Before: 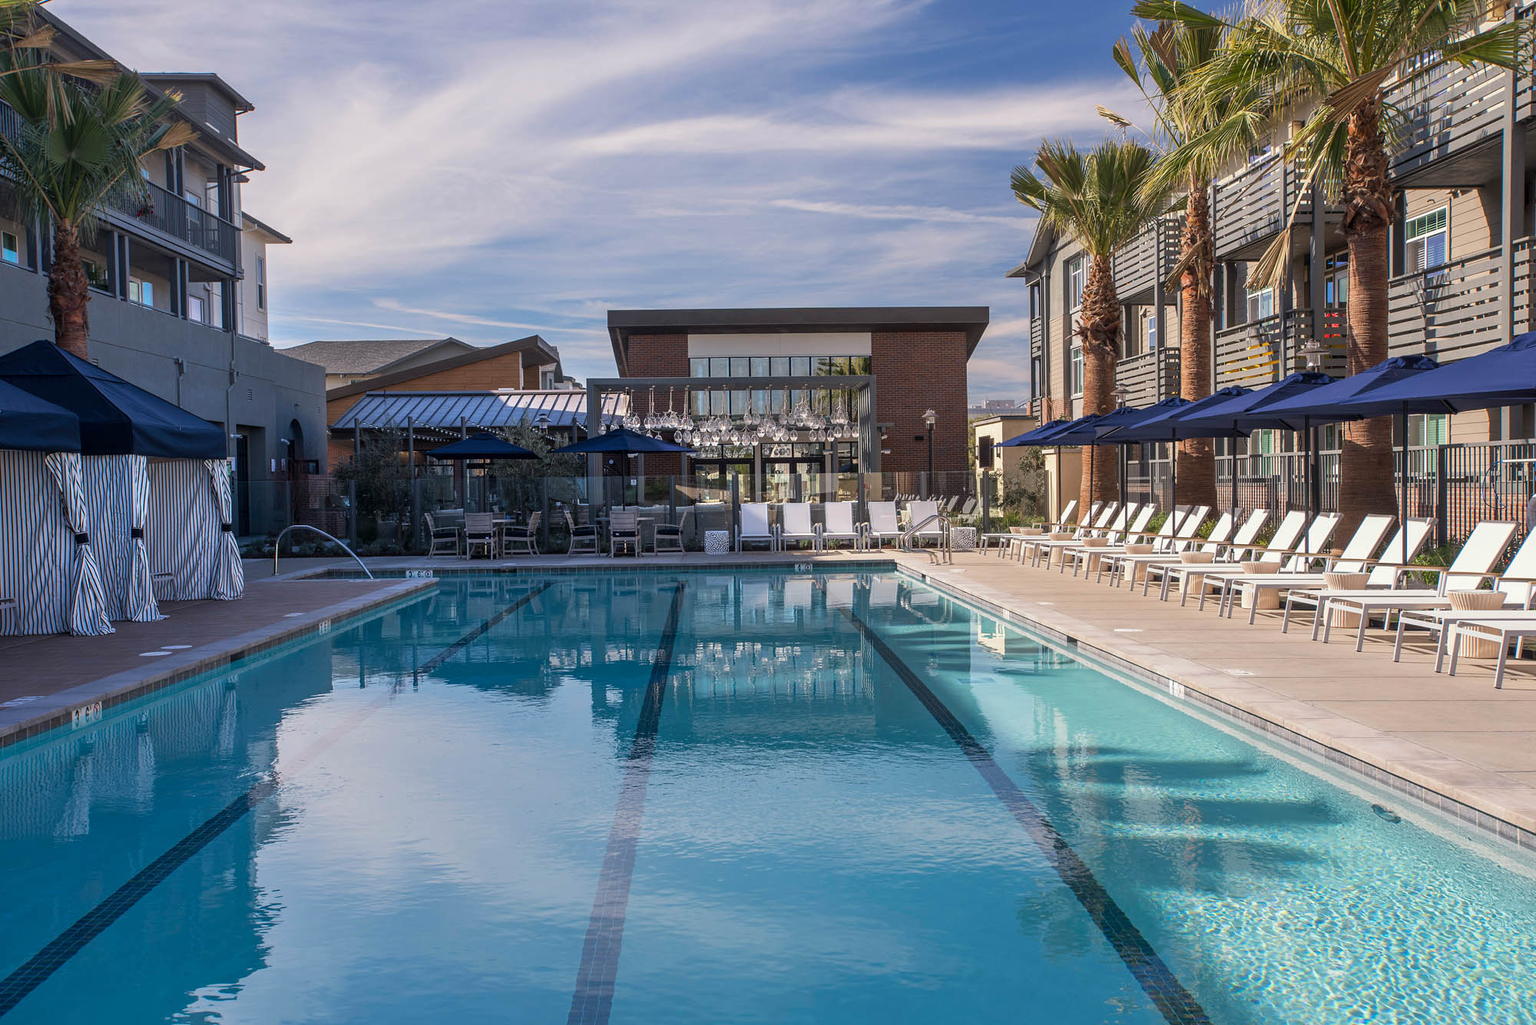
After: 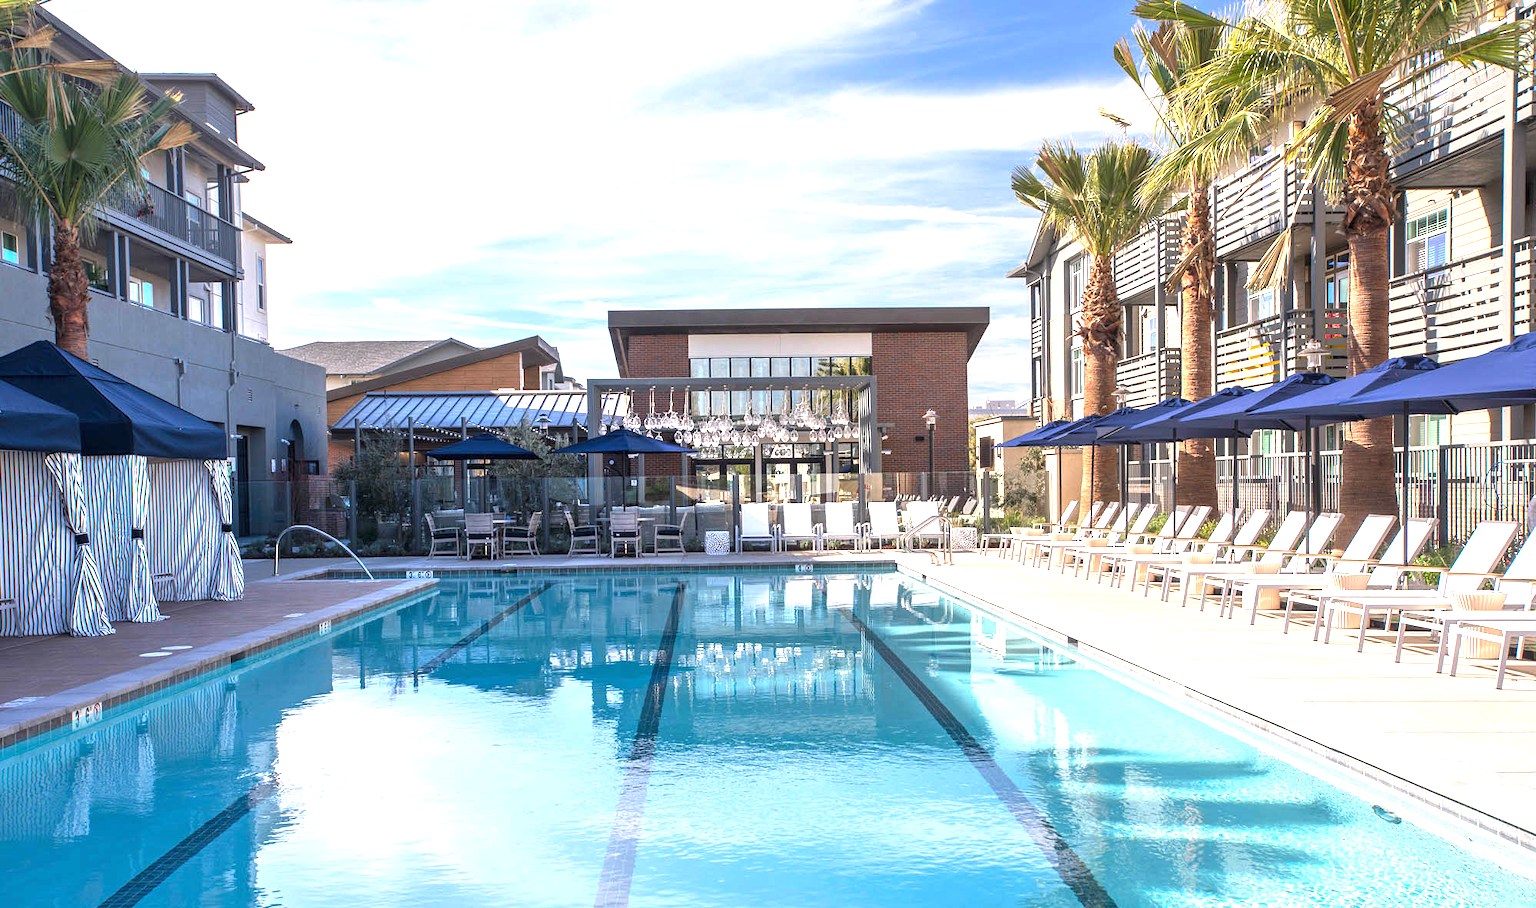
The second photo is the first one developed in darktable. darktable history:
crop and rotate: top 0%, bottom 11.394%
exposure: black level correction 0, exposure 1.438 EV, compensate highlight preservation false
